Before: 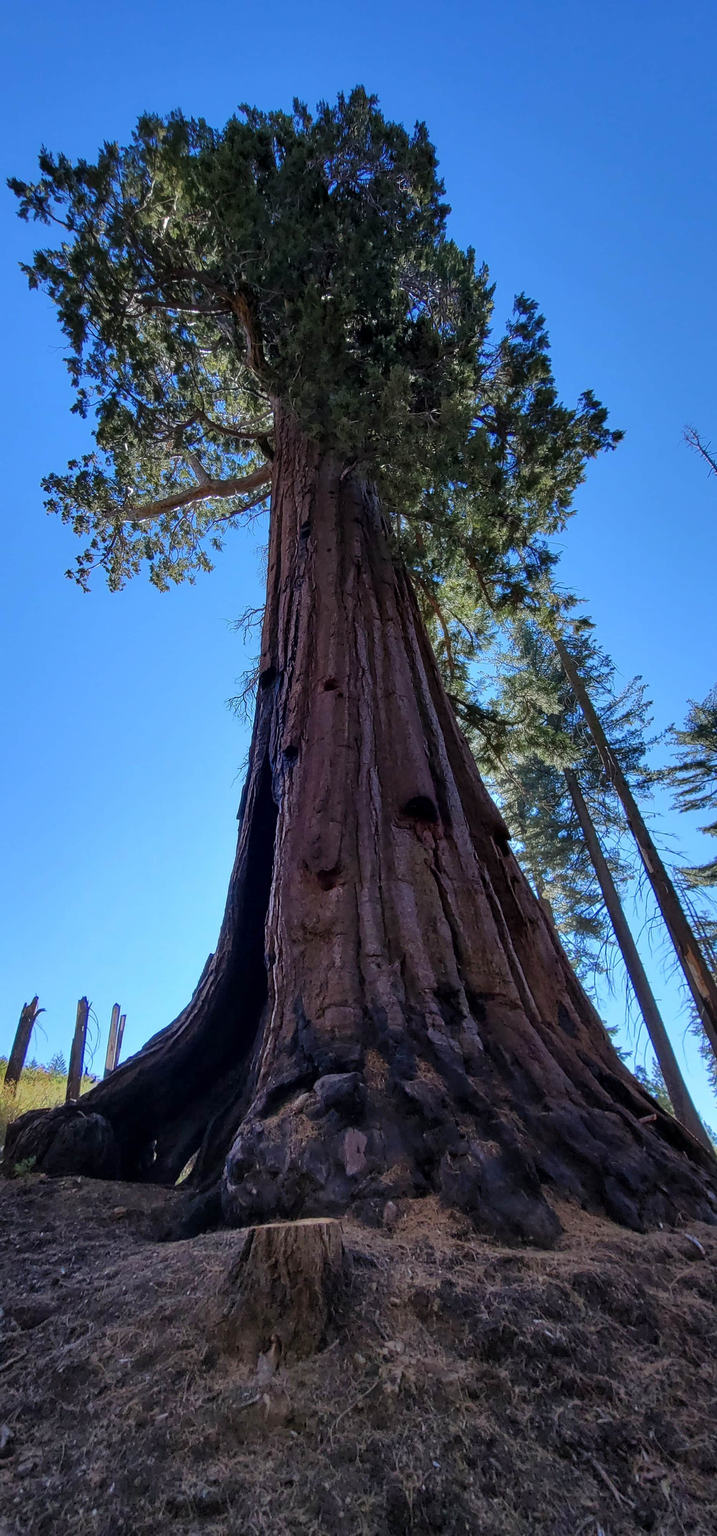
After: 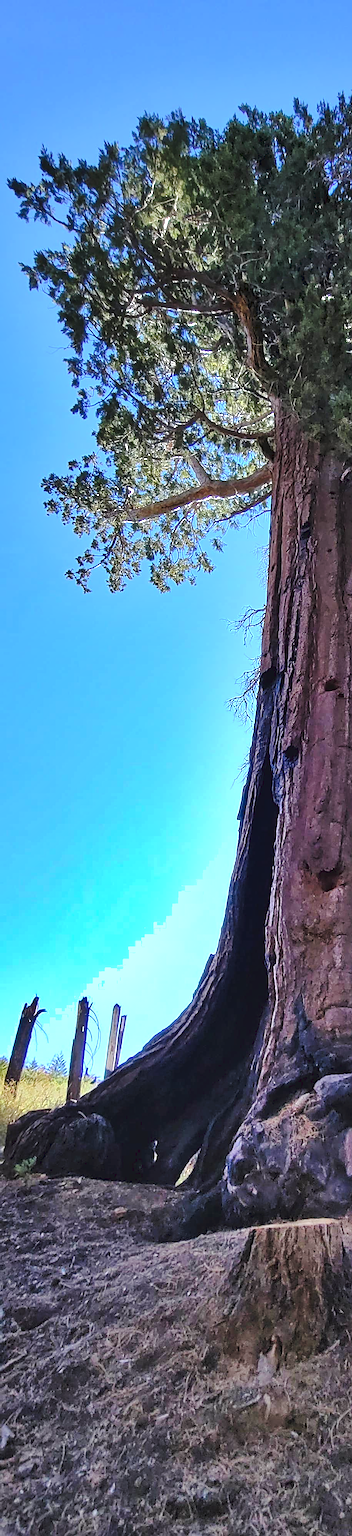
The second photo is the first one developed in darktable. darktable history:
crop and rotate: left 0%, top 0%, right 50.845%
shadows and highlights: soften with gaussian
exposure: exposure 0.785 EV, compensate highlight preservation false
sharpen: on, module defaults
tone curve: curves: ch0 [(0, 0) (0.003, 0.054) (0.011, 0.058) (0.025, 0.069) (0.044, 0.087) (0.069, 0.1) (0.1, 0.123) (0.136, 0.152) (0.177, 0.183) (0.224, 0.234) (0.277, 0.291) (0.335, 0.367) (0.399, 0.441) (0.468, 0.524) (0.543, 0.6) (0.623, 0.673) (0.709, 0.744) (0.801, 0.812) (0.898, 0.89) (1, 1)], preserve colors none
